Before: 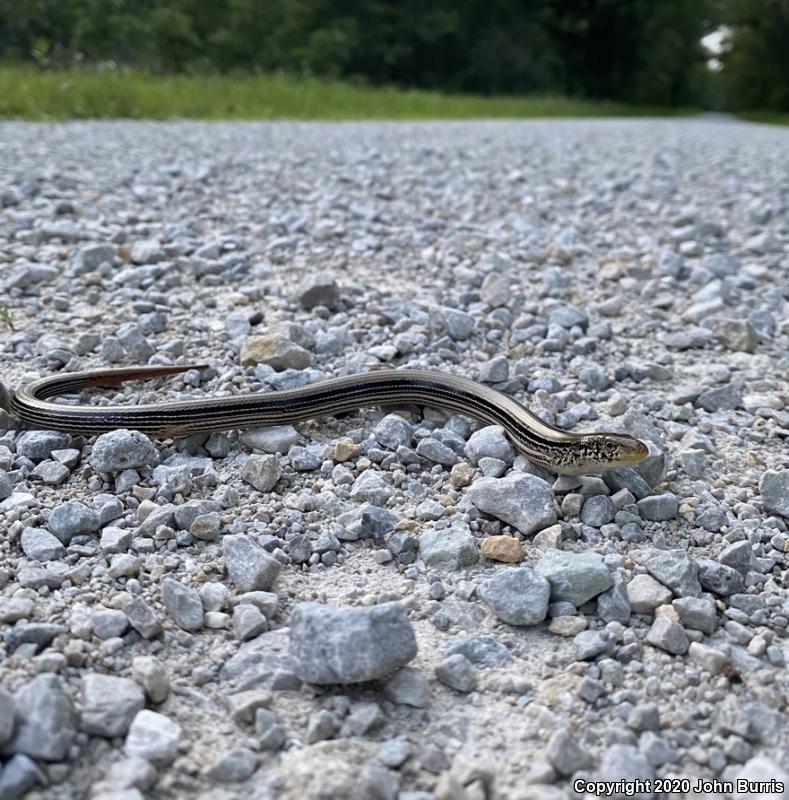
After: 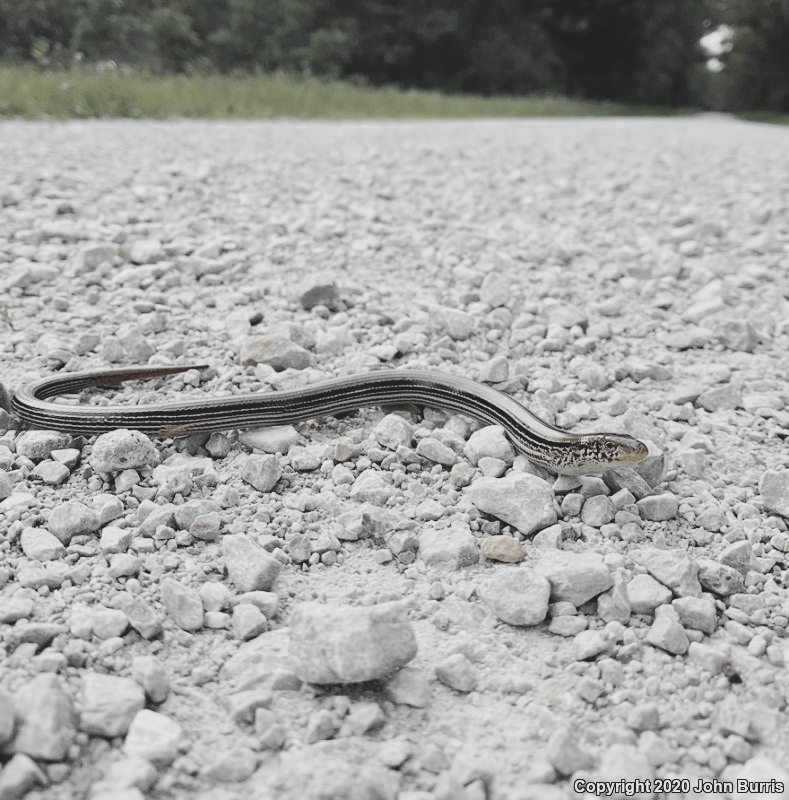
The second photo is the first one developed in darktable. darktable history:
color zones: curves: ch0 [(0, 0.613) (0.01, 0.613) (0.245, 0.448) (0.498, 0.529) (0.642, 0.665) (0.879, 0.777) (0.99, 0.613)]; ch1 [(0, 0.035) (0.121, 0.189) (0.259, 0.197) (0.415, 0.061) (0.589, 0.022) (0.732, 0.022) (0.857, 0.026) (0.991, 0.053)]
tone curve: curves: ch0 [(0, 0.011) (0.104, 0.085) (0.236, 0.234) (0.398, 0.507) (0.472, 0.62) (0.641, 0.773) (0.835, 0.883) (1, 0.961)]; ch1 [(0, 0) (0.353, 0.344) (0.43, 0.401) (0.479, 0.476) (0.502, 0.504) (0.54, 0.542) (0.602, 0.613) (0.638, 0.668) (0.693, 0.727) (1, 1)]; ch2 [(0, 0) (0.34, 0.314) (0.434, 0.43) (0.5, 0.506) (0.528, 0.534) (0.55, 0.567) (0.595, 0.613) (0.644, 0.729) (1, 1)], preserve colors none
contrast brightness saturation: contrast -0.283
